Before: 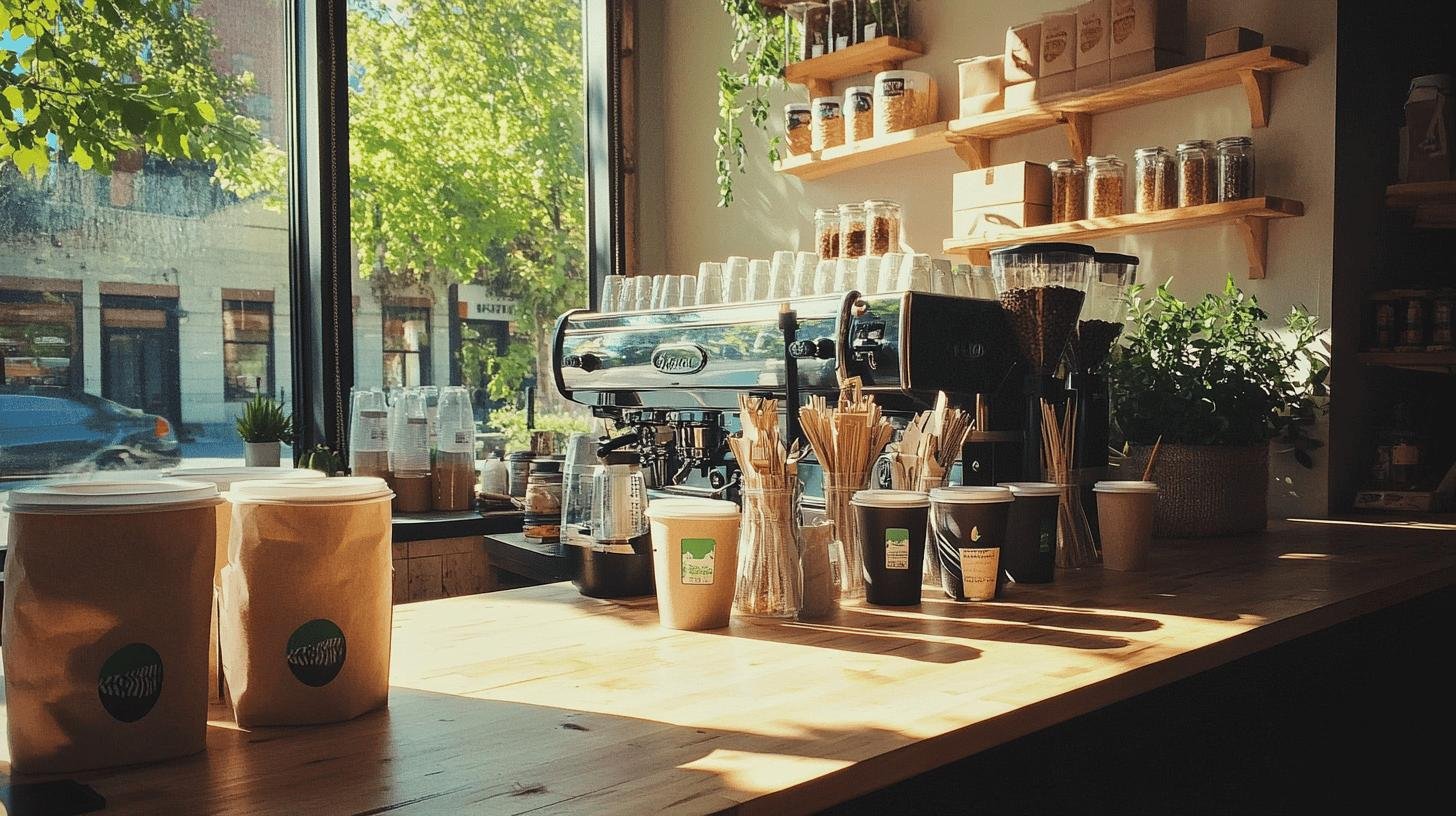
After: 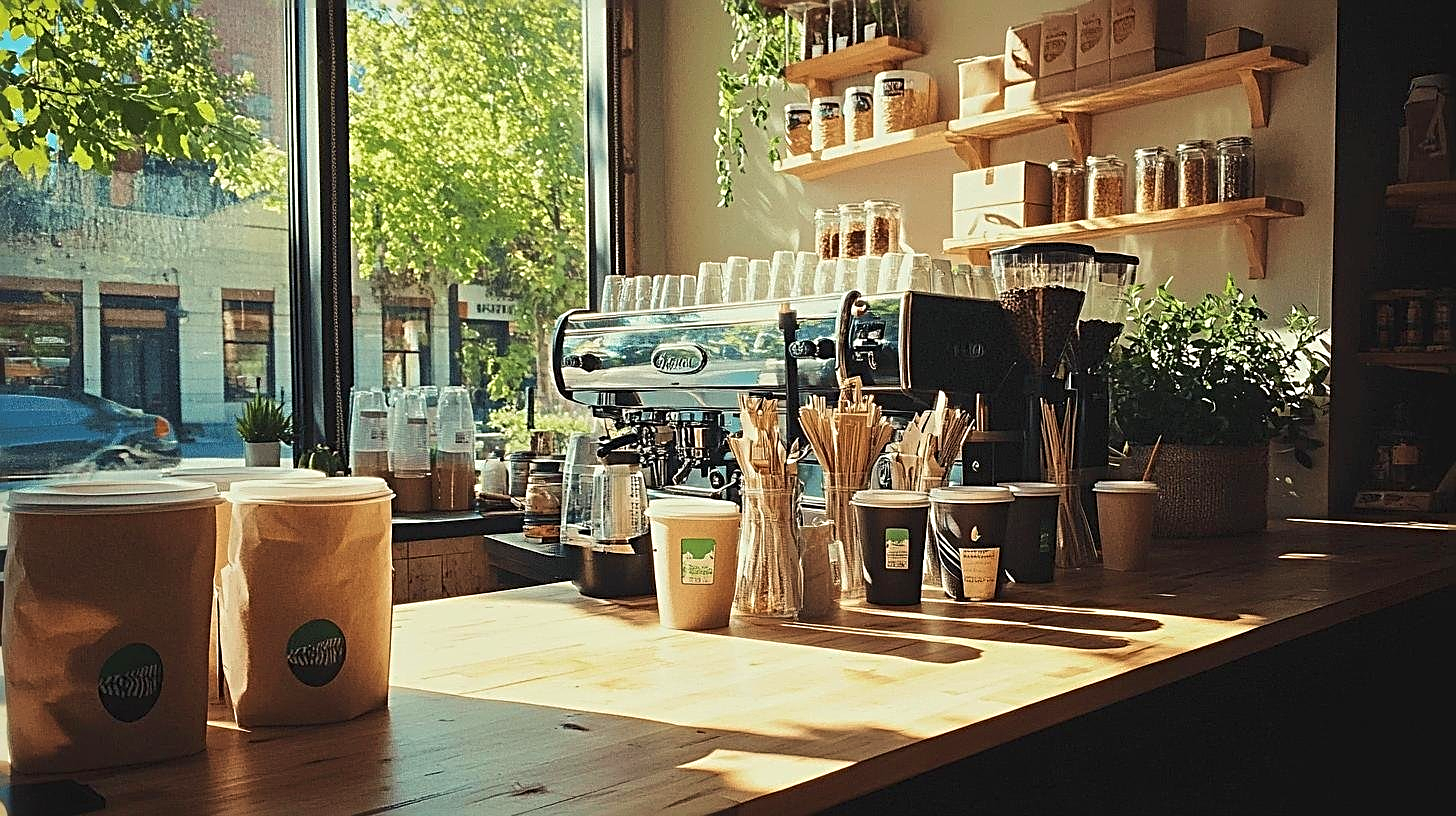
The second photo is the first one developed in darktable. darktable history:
velvia: on, module defaults
sharpen: radius 2.999, amount 0.757
